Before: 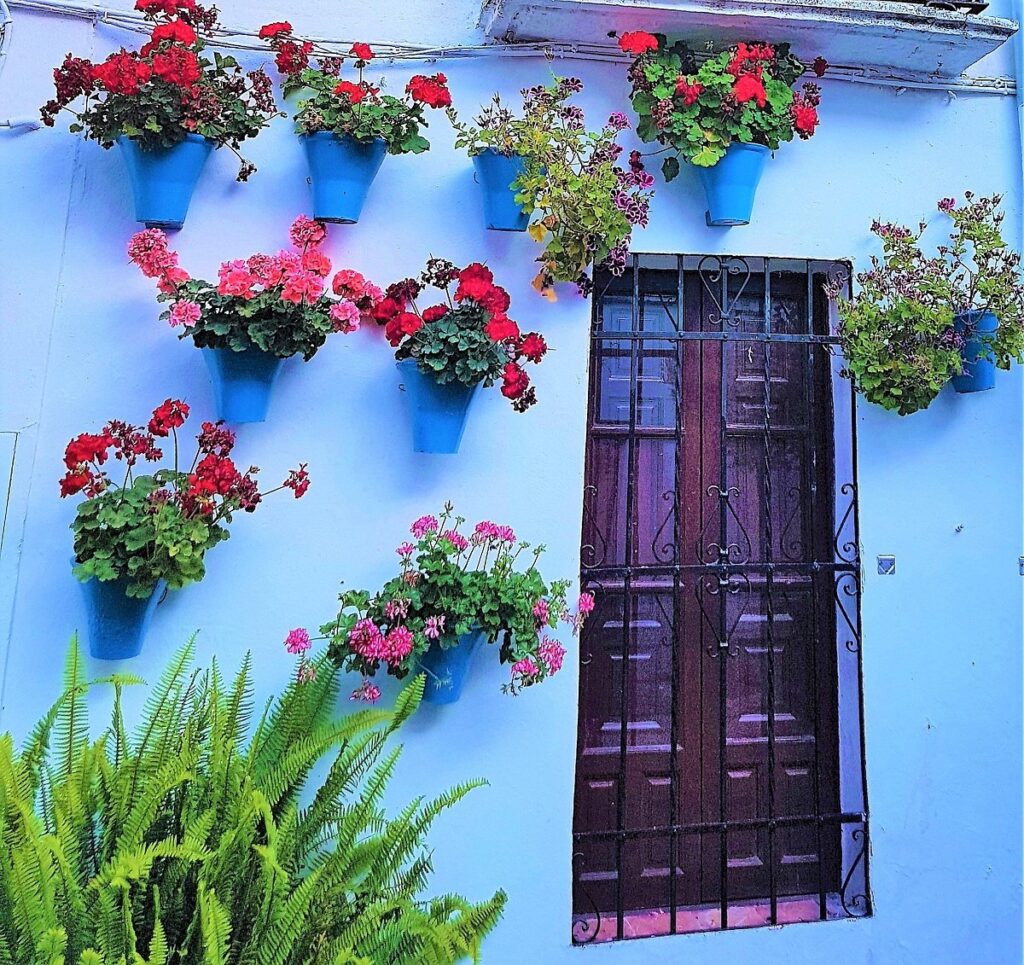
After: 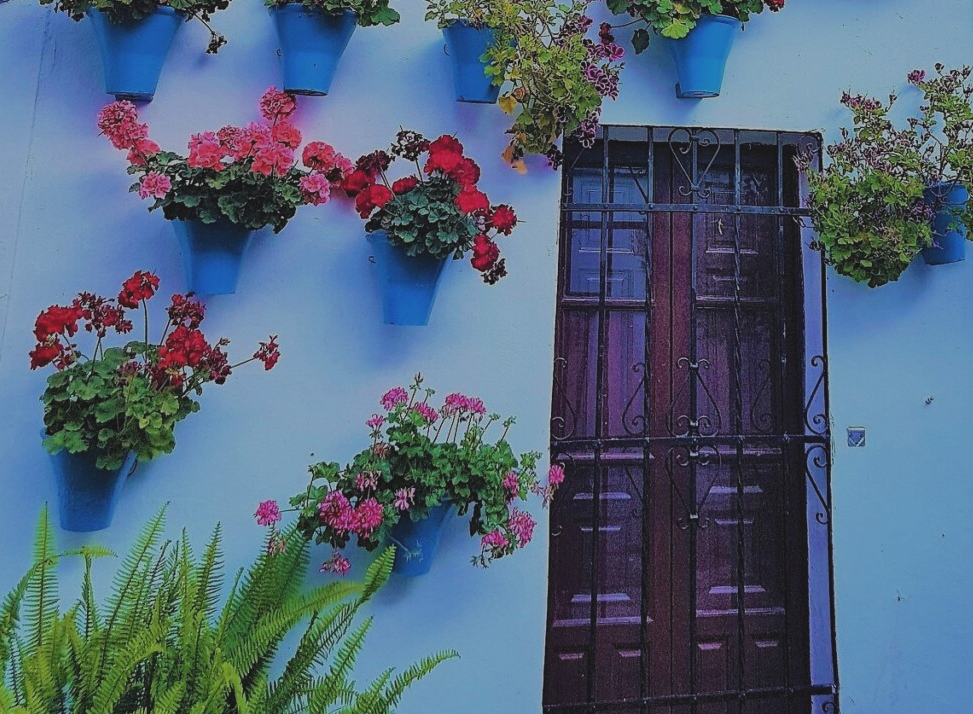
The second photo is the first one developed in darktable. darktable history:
crop and rotate: left 2.991%, top 13.302%, right 1.981%, bottom 12.636%
exposure: black level correction -0.016, exposure -1.018 EV, compensate highlight preservation false
